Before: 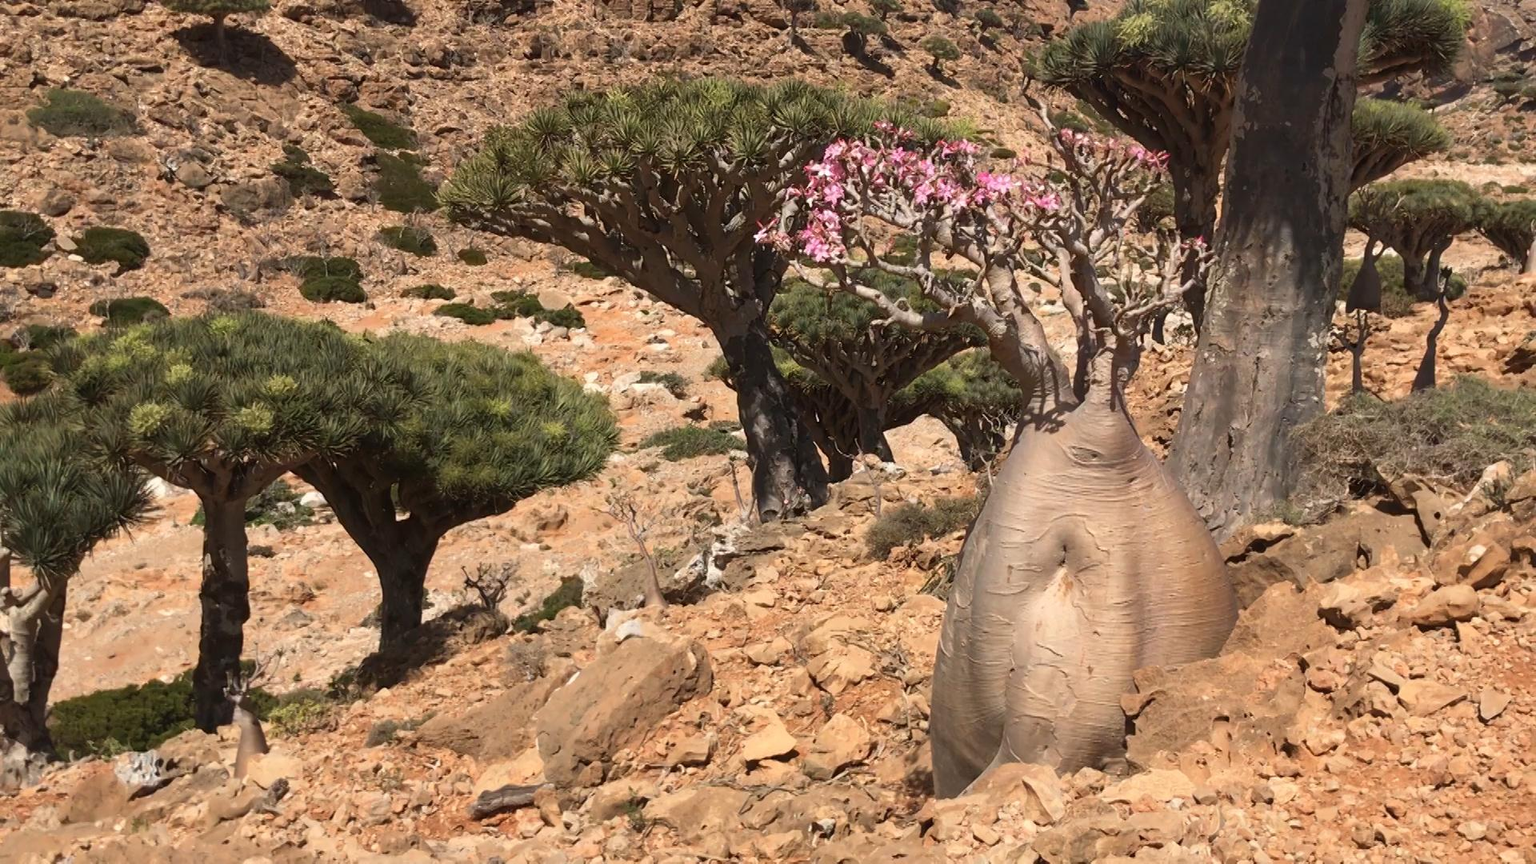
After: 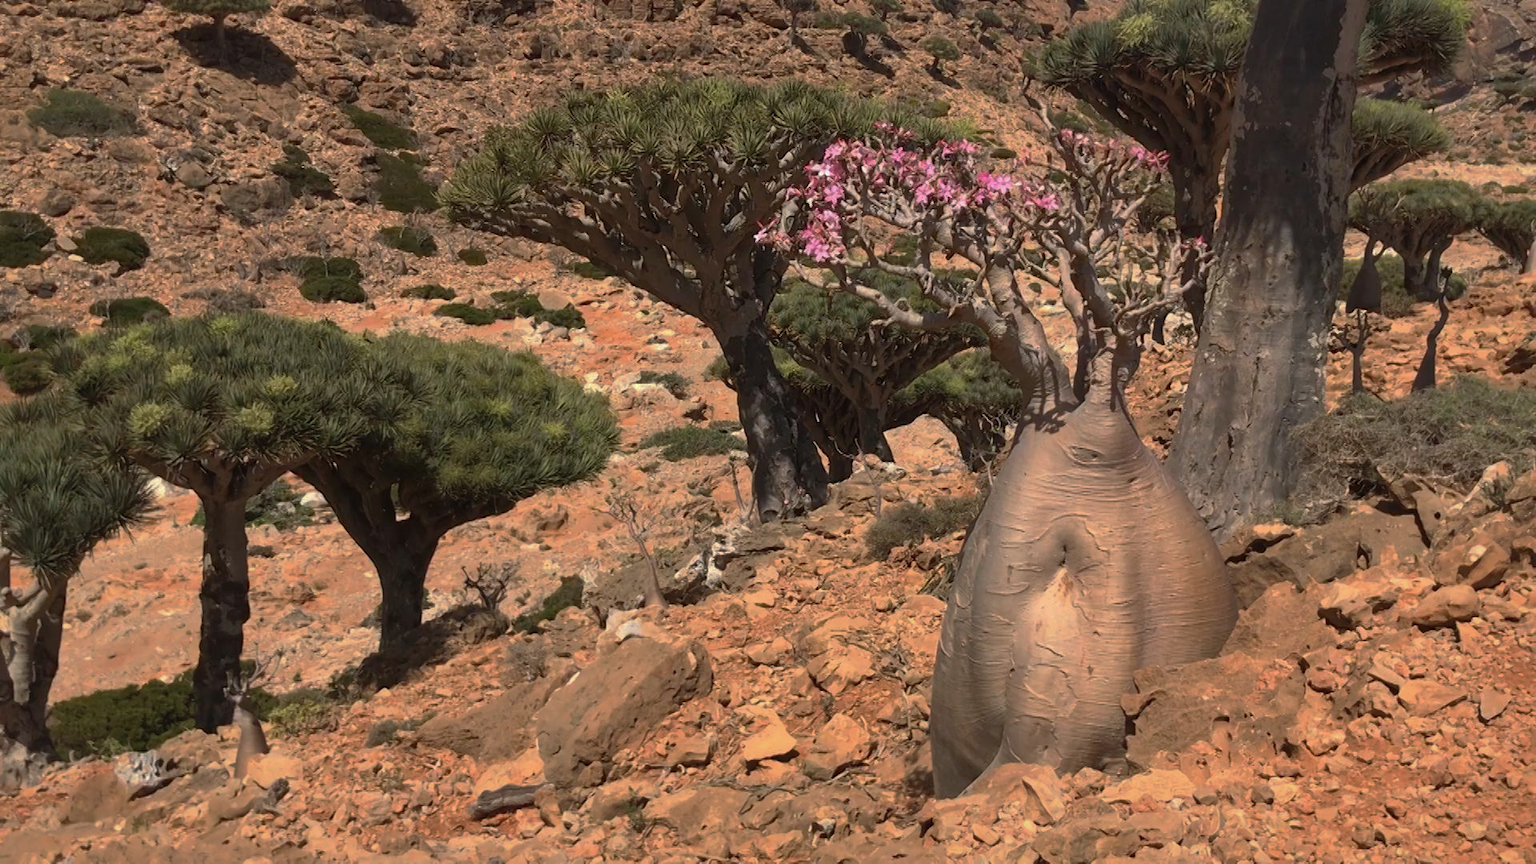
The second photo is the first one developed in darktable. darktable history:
shadows and highlights: shadows 39.38, highlights -59.66
base curve: curves: ch0 [(0, 0) (0.595, 0.418) (1, 1)], preserve colors none
